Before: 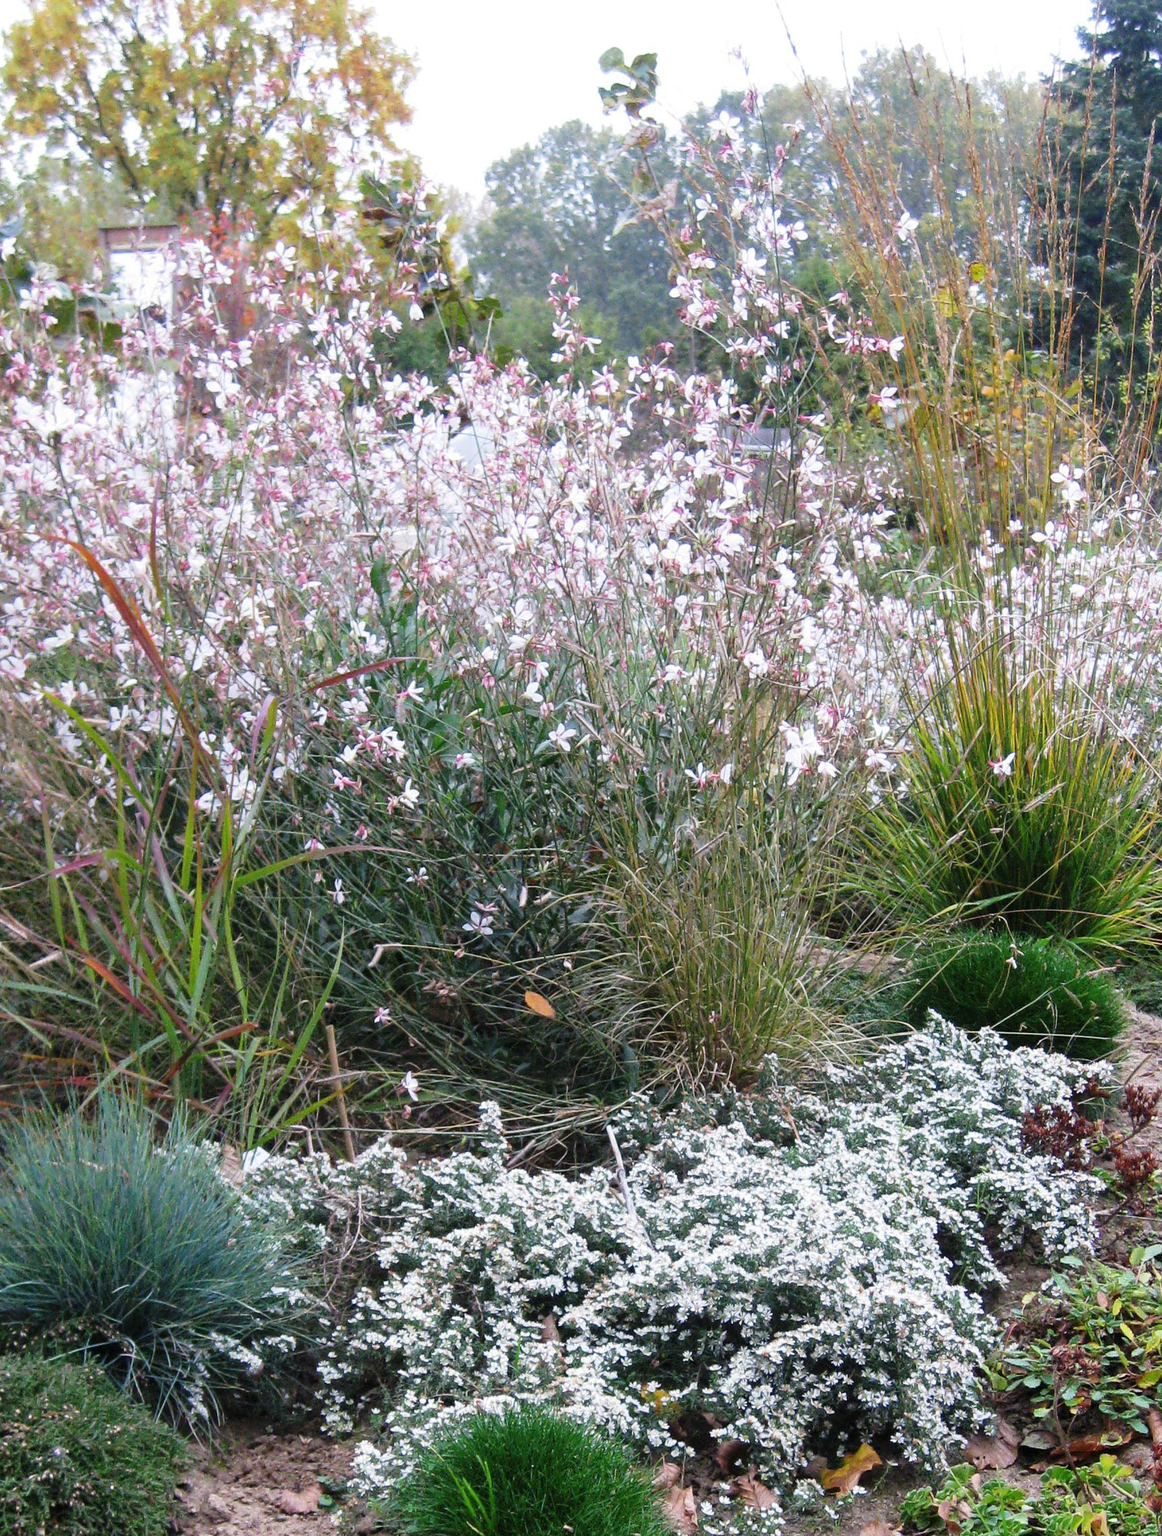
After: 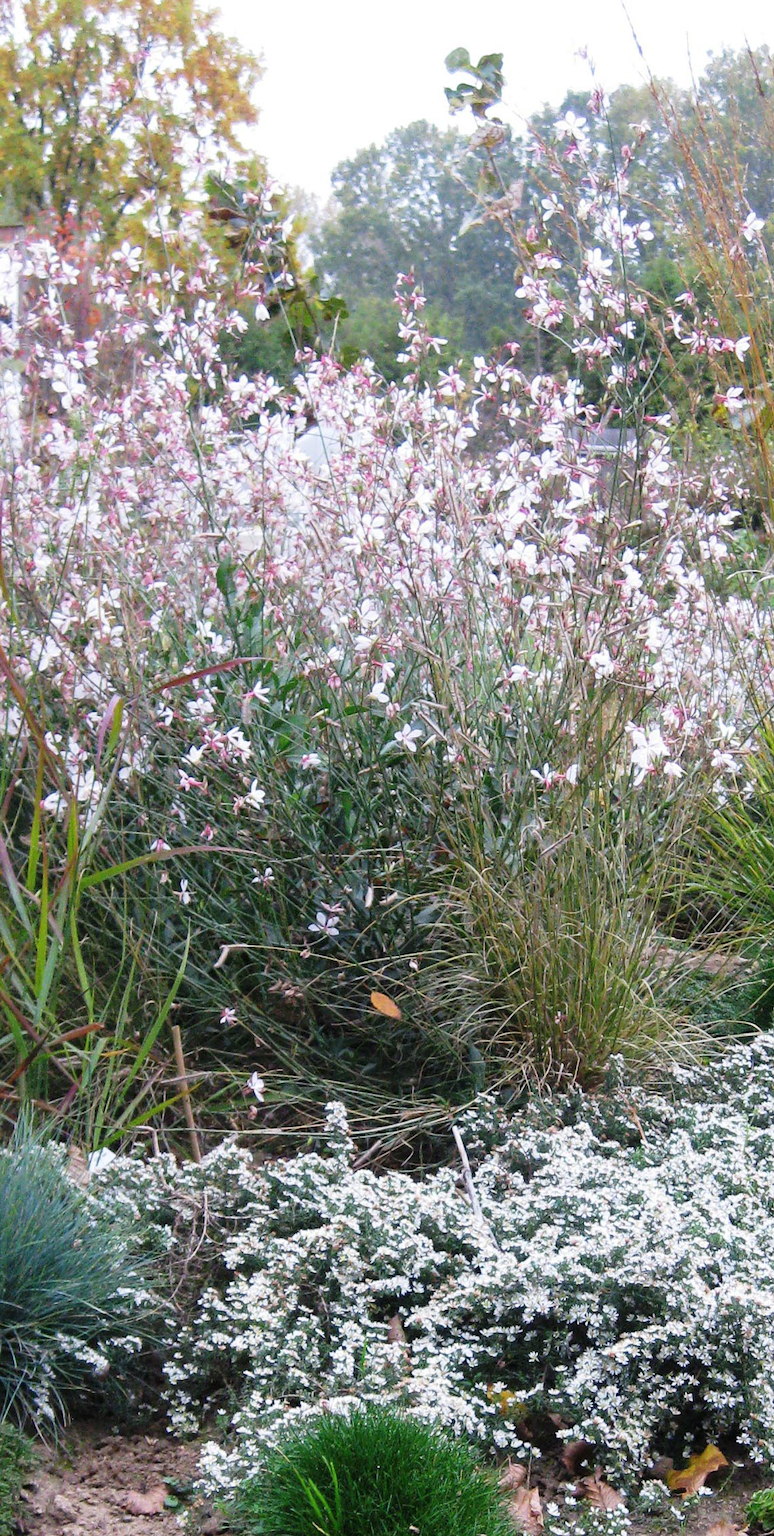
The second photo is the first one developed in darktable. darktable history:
exposure: compensate highlight preservation false
crop and rotate: left 13.342%, right 19.991%
